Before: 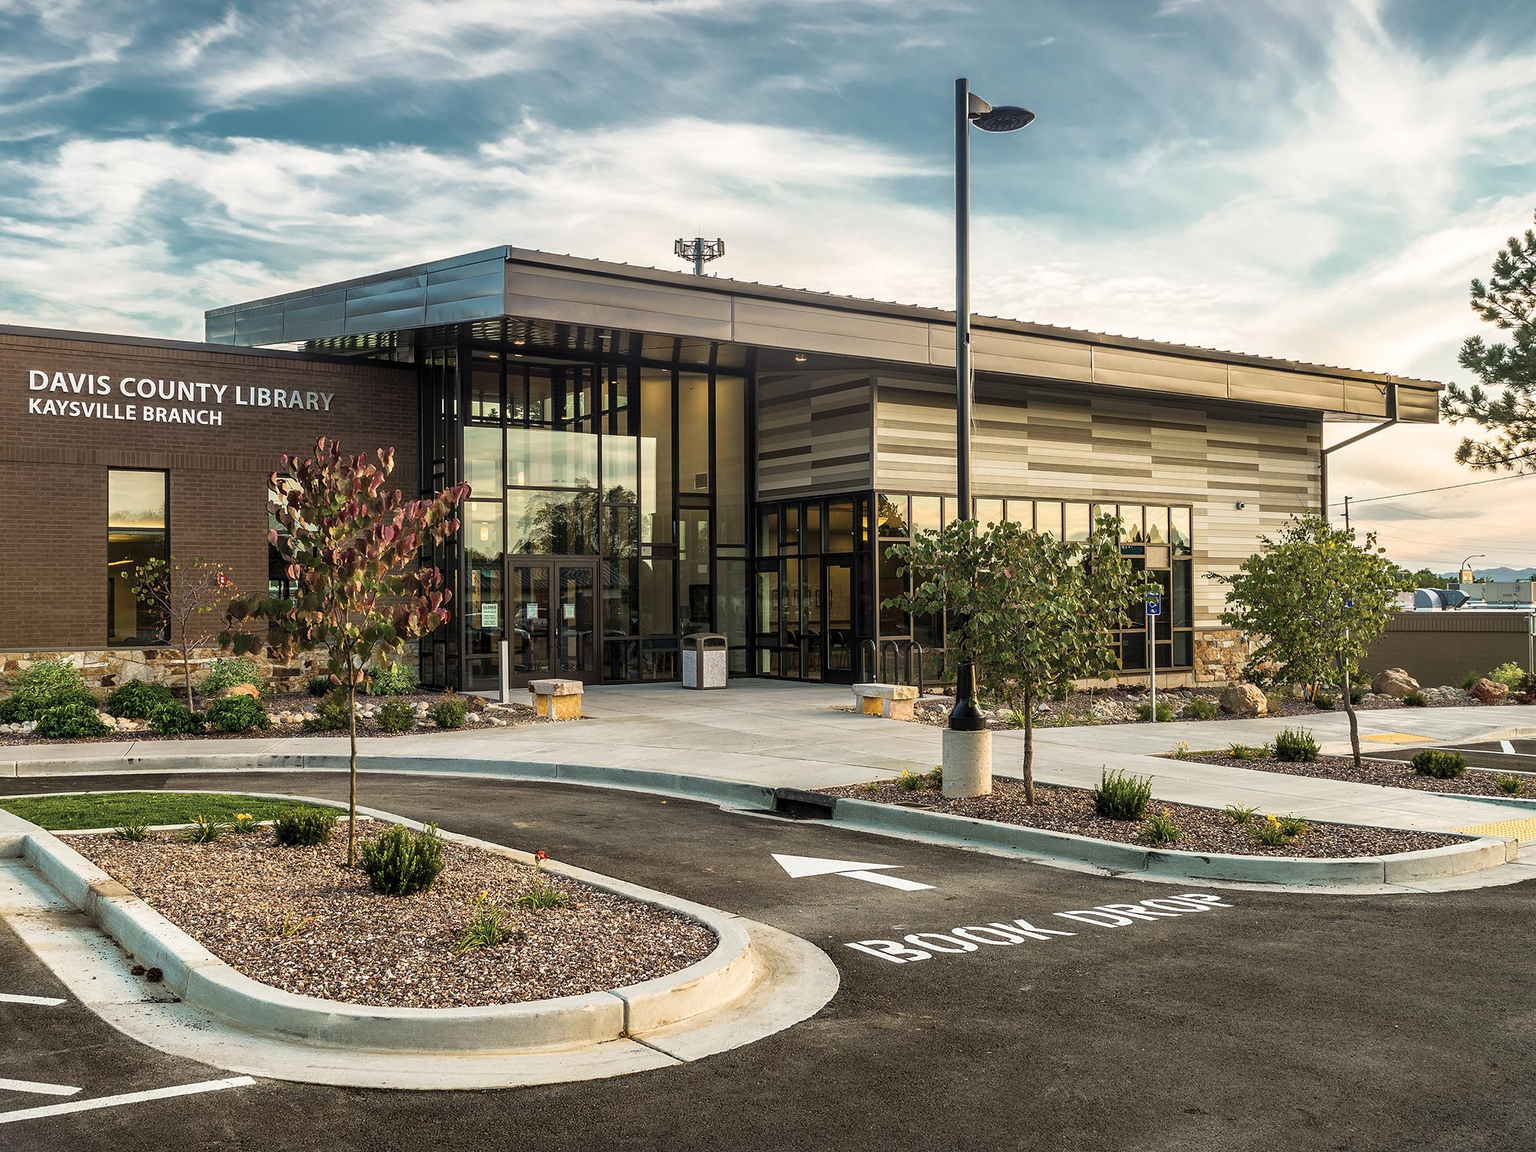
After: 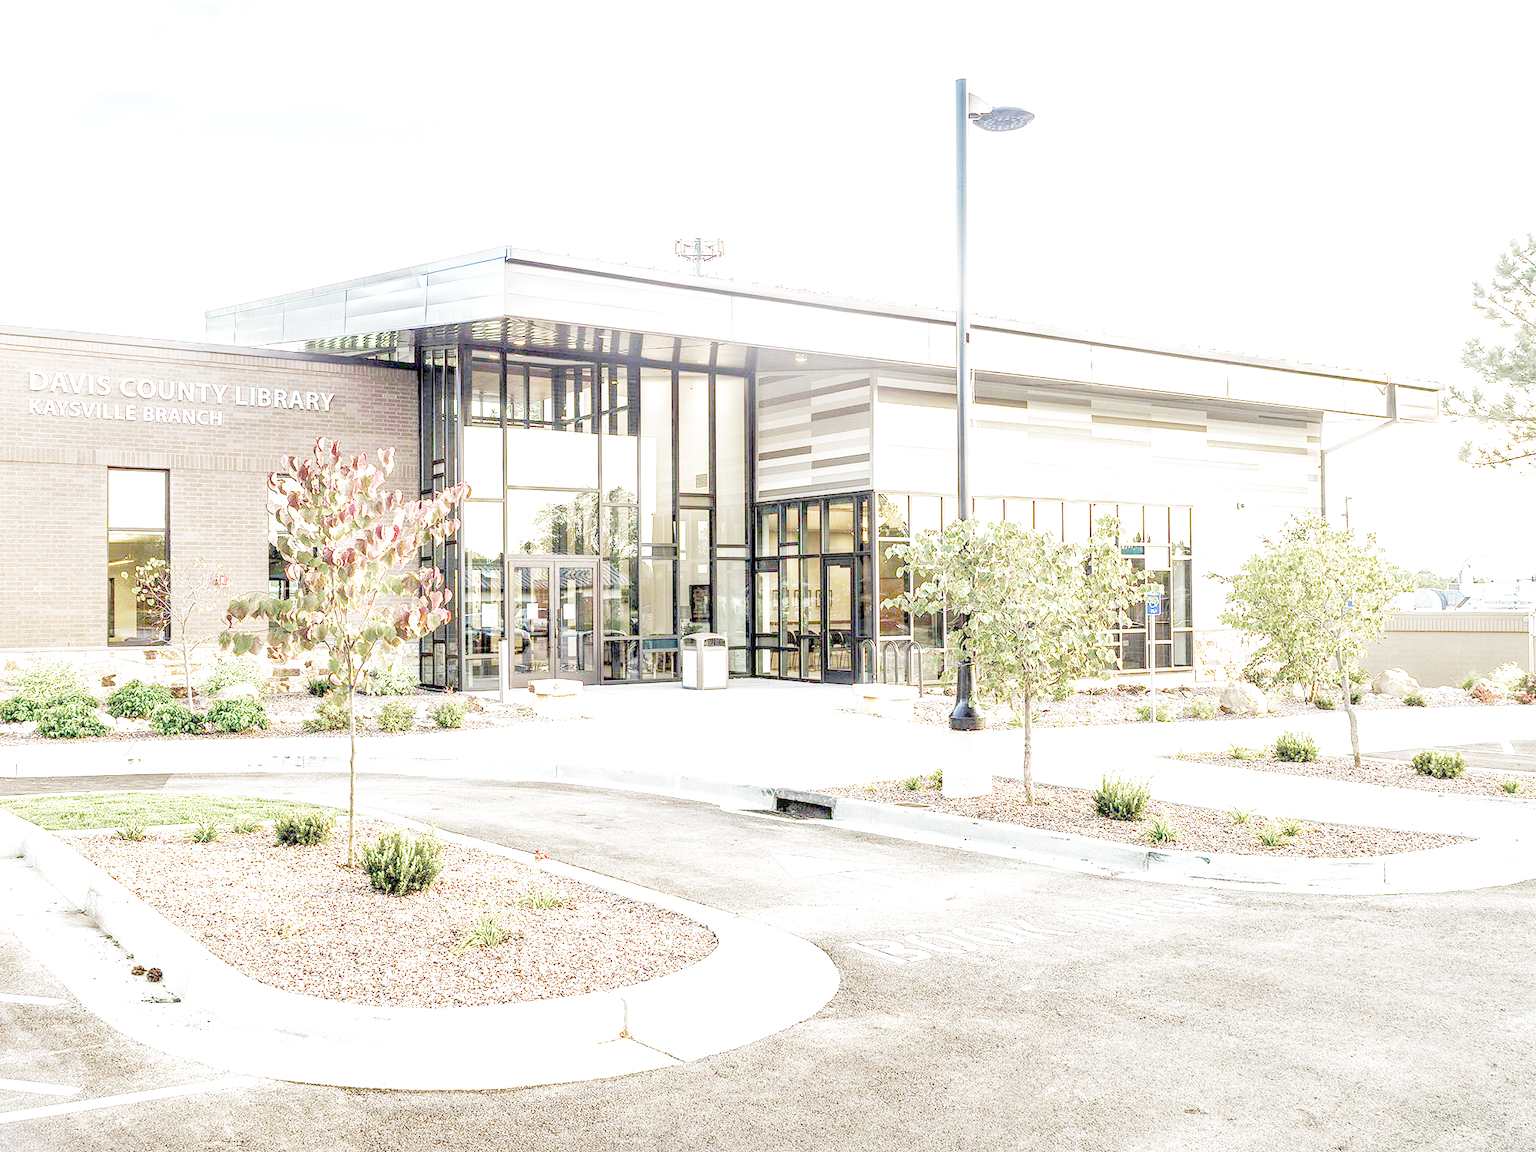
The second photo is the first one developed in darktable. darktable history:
exposure: exposure 0.6 EV, compensate highlight preservation false
color balance: output saturation 110%
local contrast: on, module defaults
filmic rgb: middle gray luminance 10%, black relative exposure -8.61 EV, white relative exposure 3.3 EV, threshold 6 EV, target black luminance 0%, hardness 5.2, latitude 44.69%, contrast 1.302, highlights saturation mix 5%, shadows ↔ highlights balance 24.64%, add noise in highlights 0, preserve chrominance no, color science v3 (2019), use custom middle-gray values true, iterations of high-quality reconstruction 0, contrast in highlights soft, enable highlight reconstruction true
